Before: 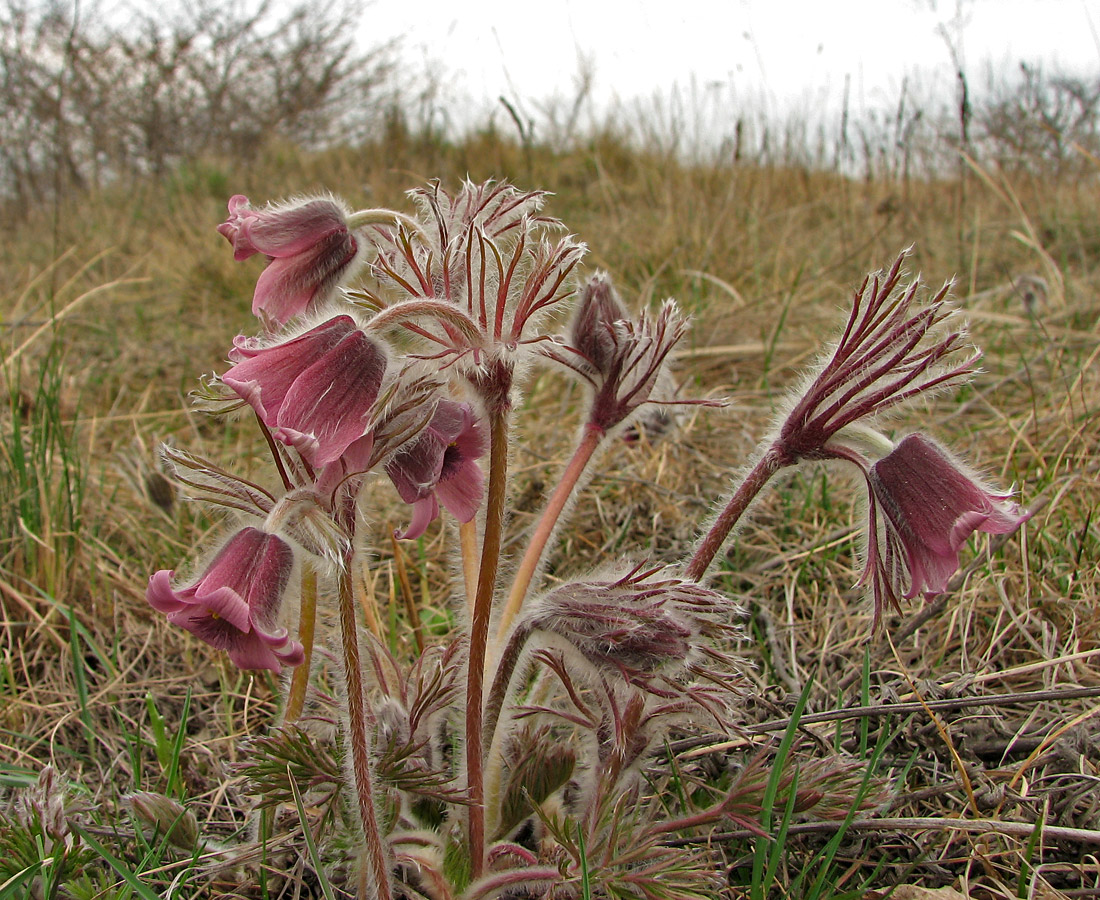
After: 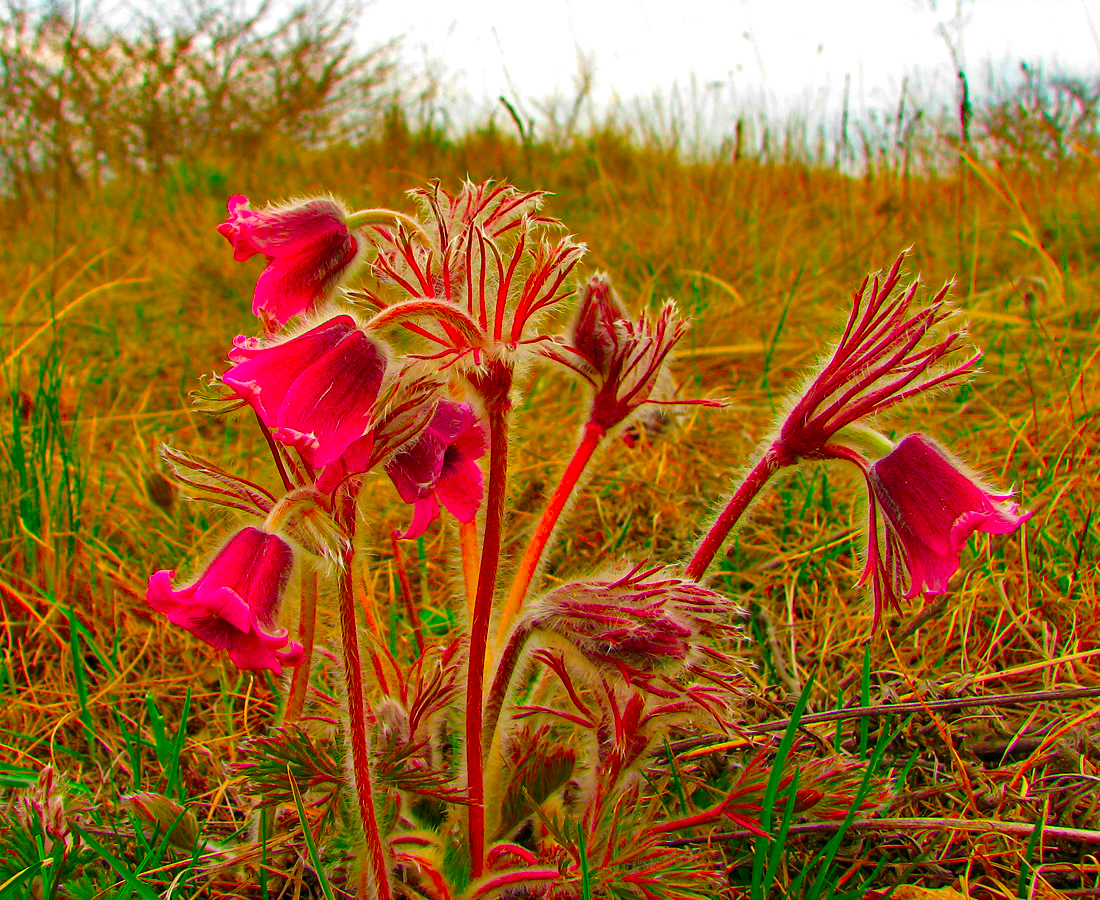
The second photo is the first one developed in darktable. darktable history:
color balance rgb: perceptual saturation grading › global saturation 30%, global vibrance 20%
color correction: saturation 3
